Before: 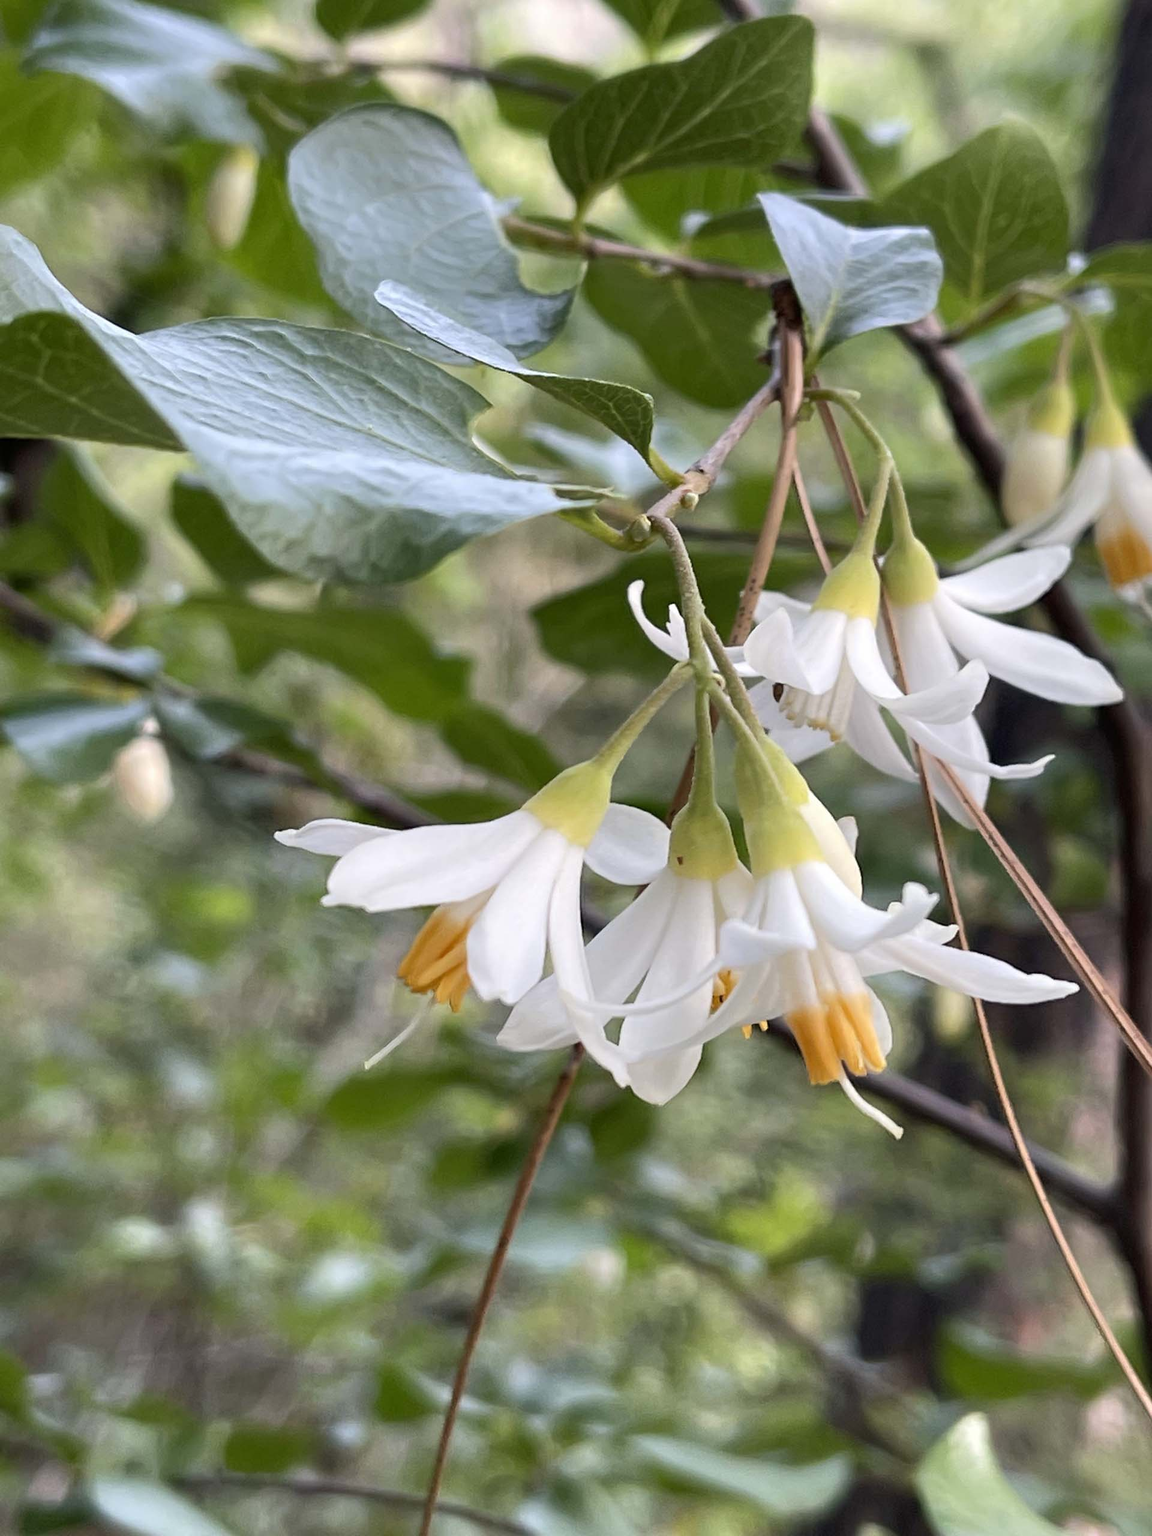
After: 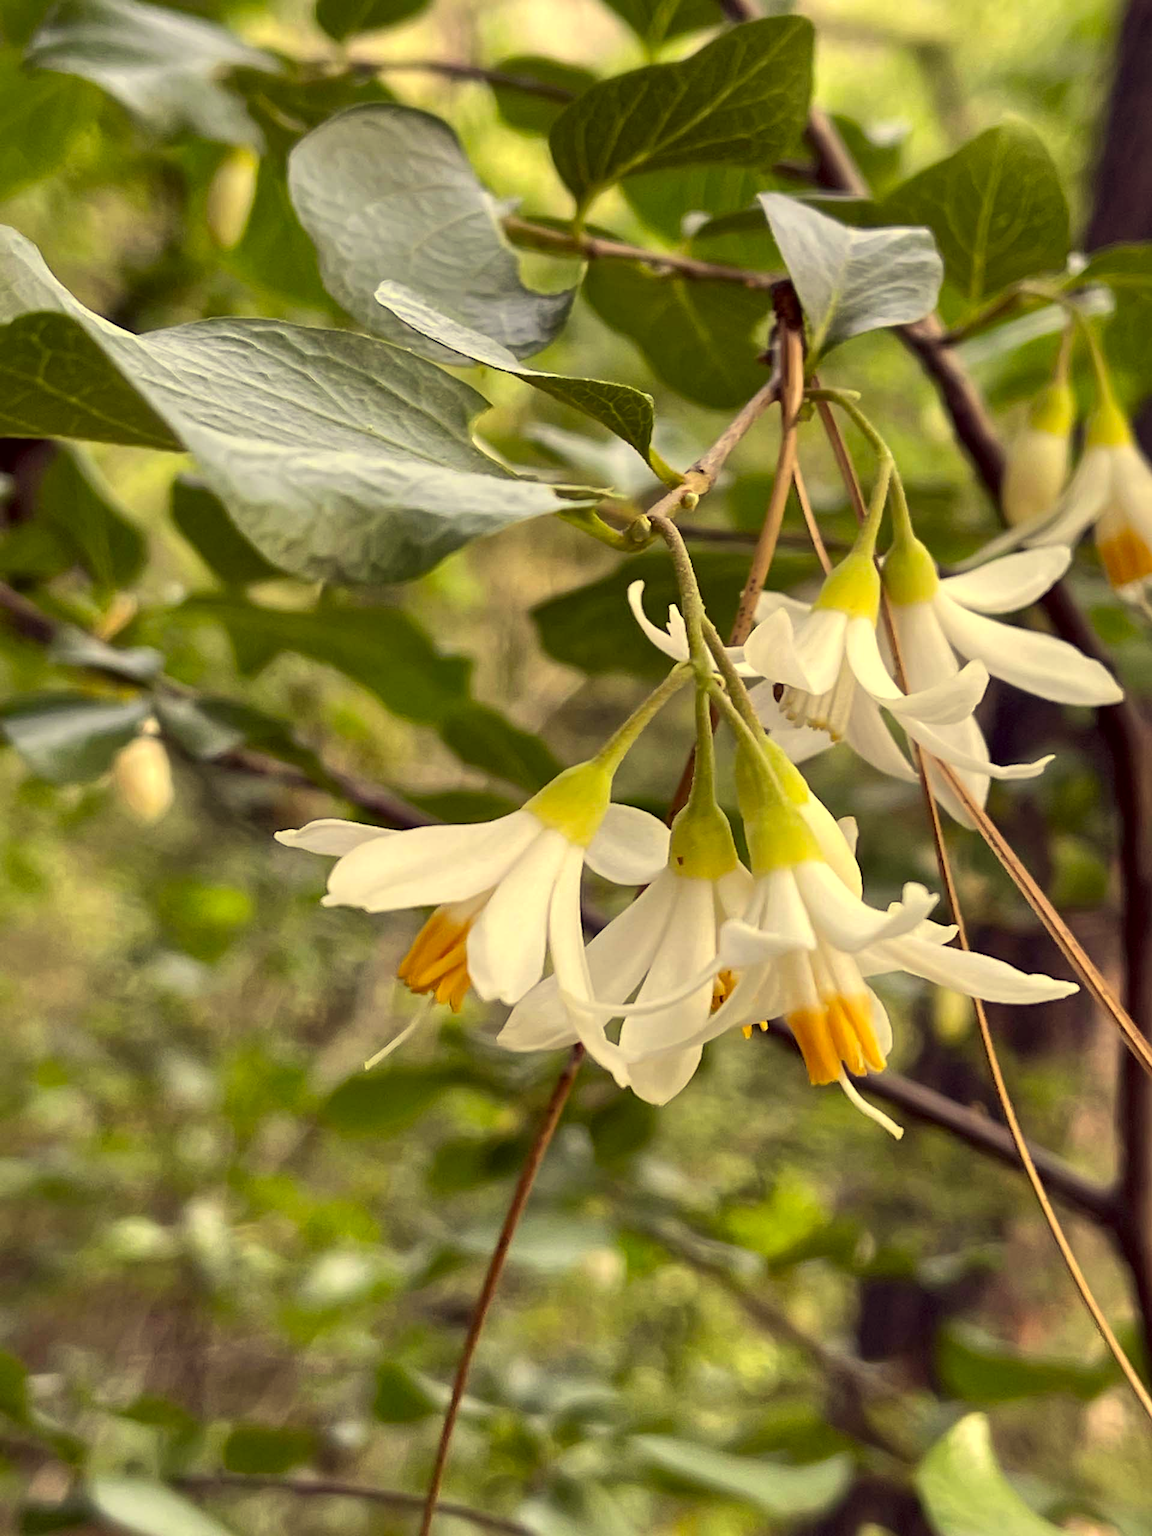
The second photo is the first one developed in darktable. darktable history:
local contrast: mode bilateral grid, contrast 20, coarseness 50, detail 130%, midtone range 0.2
base curve: curves: ch0 [(0, 0) (0.472, 0.455) (1, 1)], preserve colors none
color correction: highlights a* -0.482, highlights b* 40, shadows a* 9.8, shadows b* -0.161
